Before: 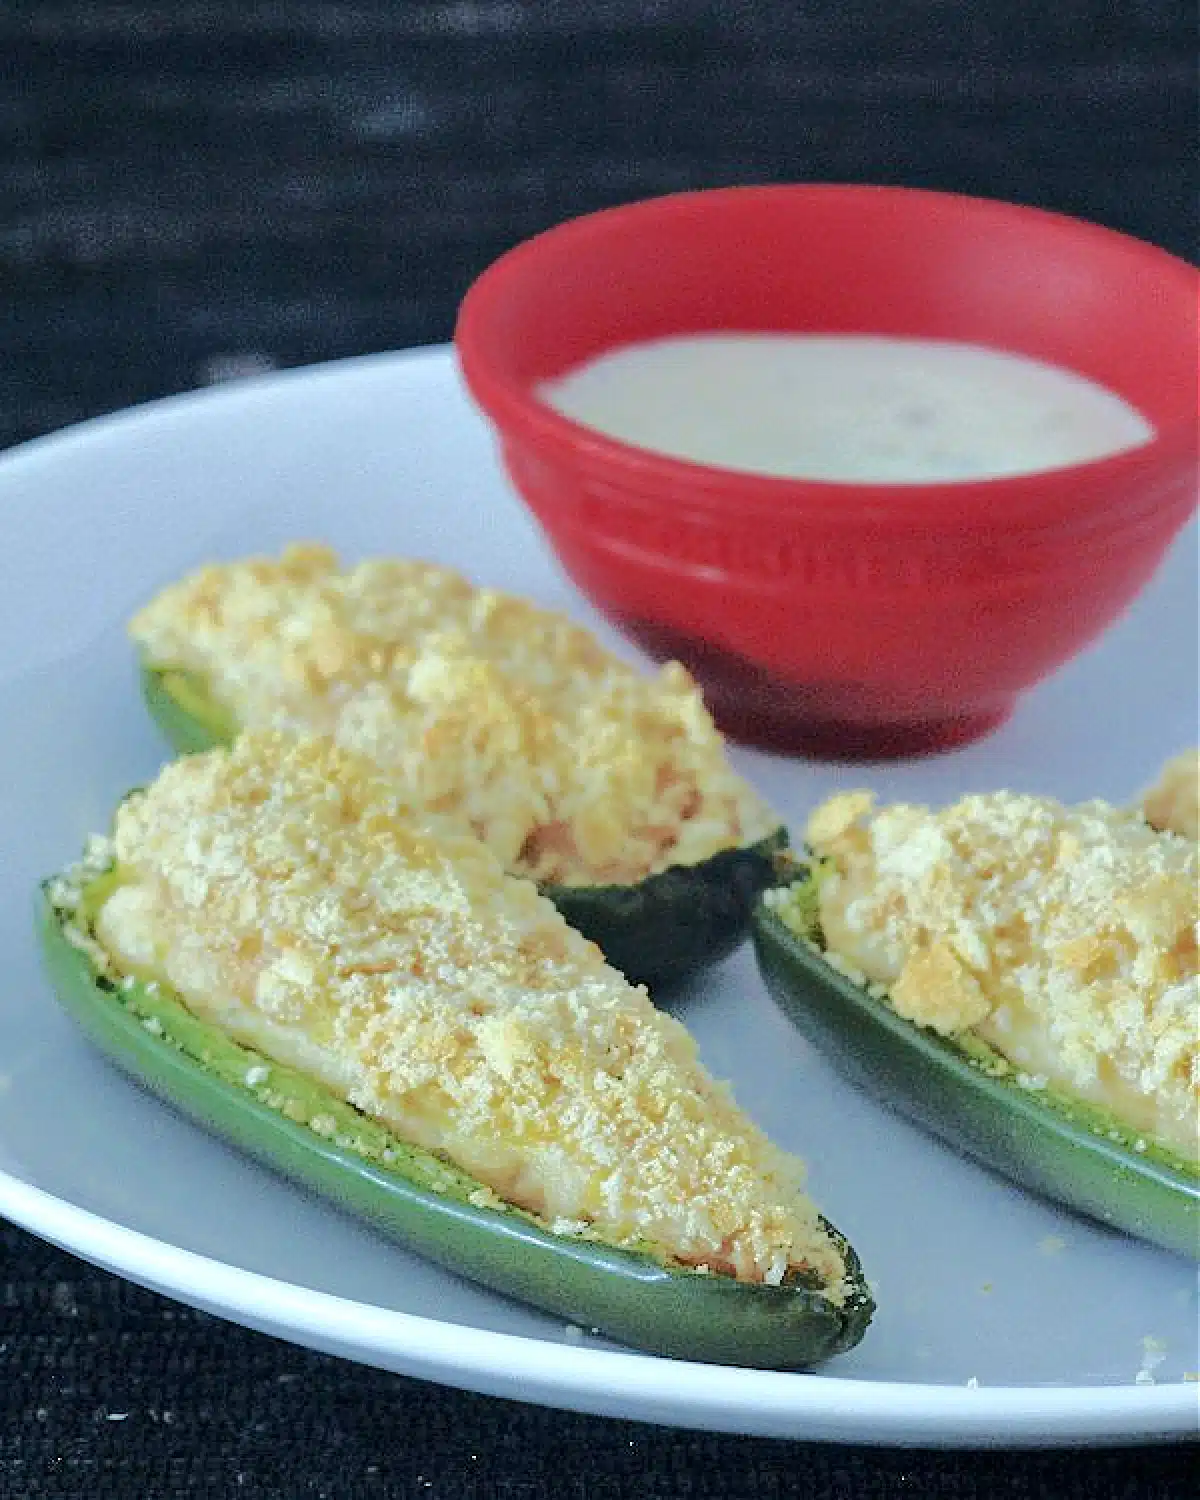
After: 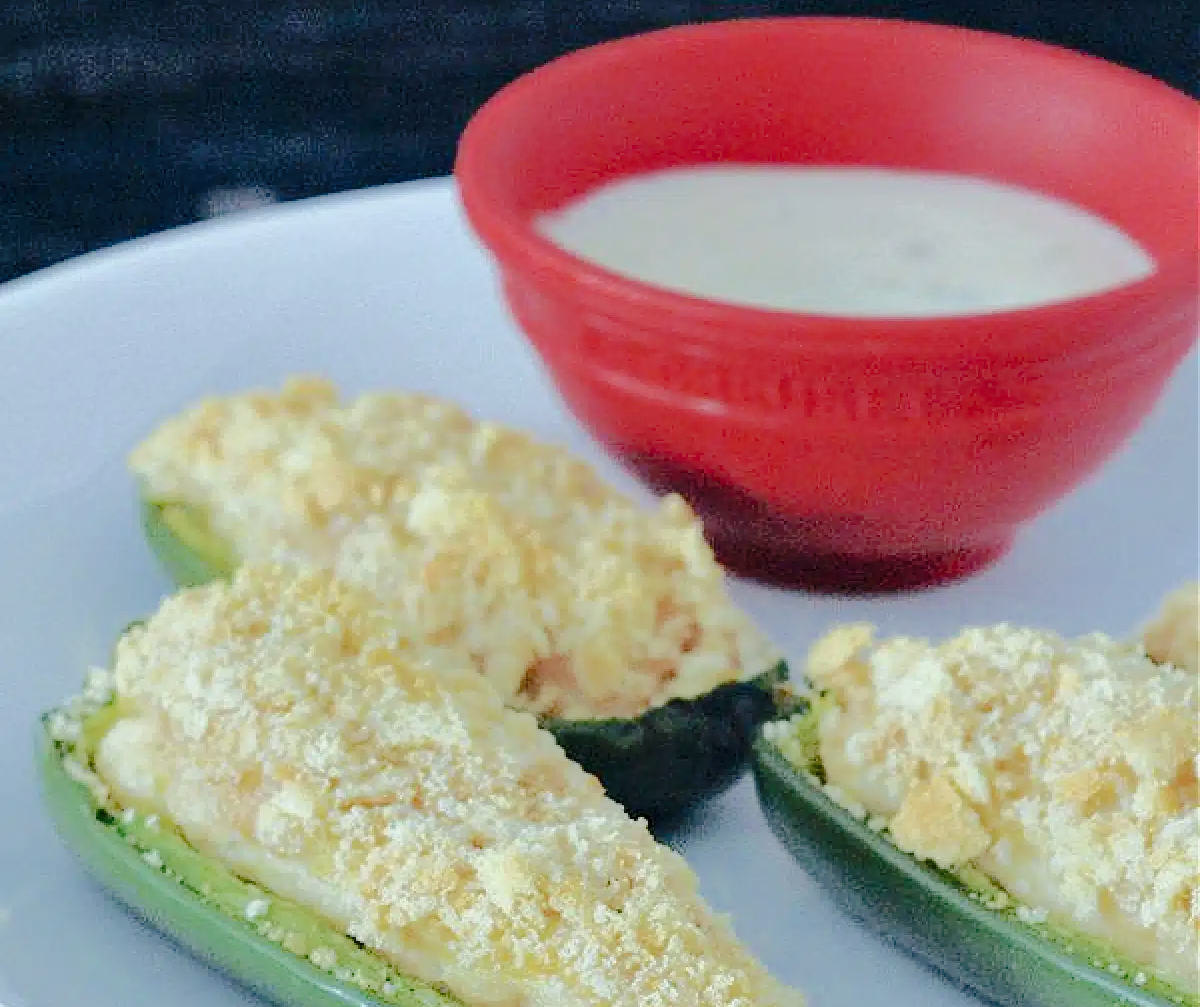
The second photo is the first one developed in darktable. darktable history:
tone curve: curves: ch0 [(0, 0) (0.068, 0.031) (0.175, 0.139) (0.32, 0.345) (0.495, 0.544) (0.748, 0.762) (0.993, 0.954)]; ch1 [(0, 0) (0.294, 0.184) (0.34, 0.303) (0.371, 0.344) (0.441, 0.408) (0.477, 0.474) (0.499, 0.5) (0.529, 0.523) (0.677, 0.762) (1, 1)]; ch2 [(0, 0) (0.431, 0.419) (0.495, 0.502) (0.524, 0.534) (0.557, 0.56) (0.634, 0.654) (0.728, 0.722) (1, 1)], preserve colors none
exposure: exposure -0.002 EV, compensate highlight preservation false
crop: top 11.141%, bottom 21.709%
